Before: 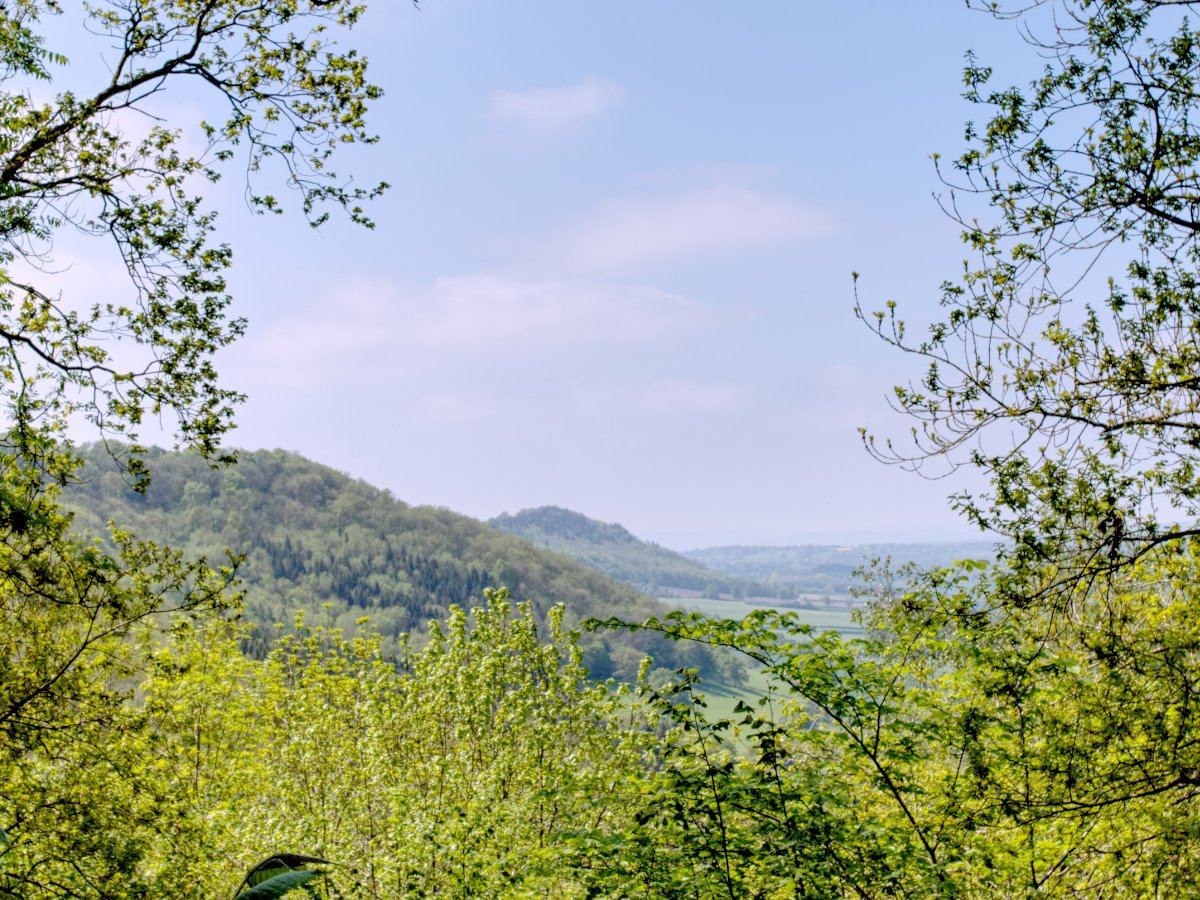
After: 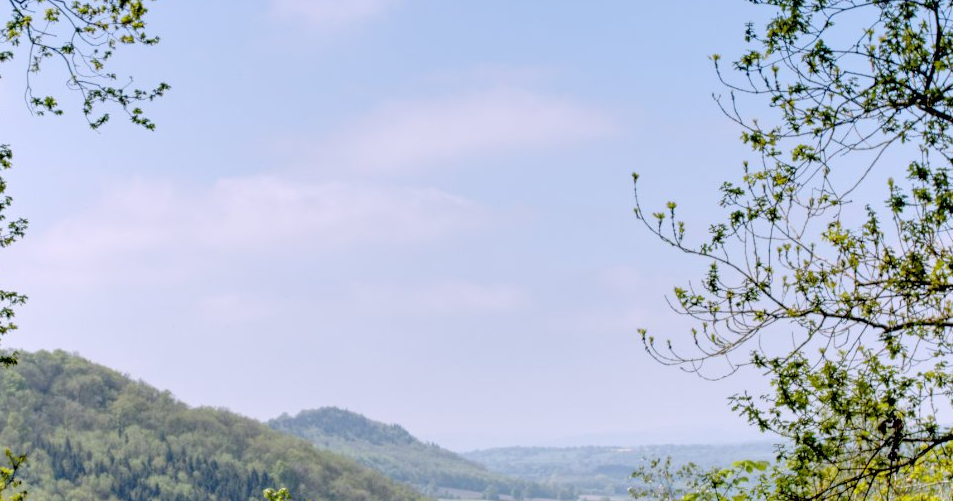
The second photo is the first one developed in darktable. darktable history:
white balance: emerald 1
crop: left 18.38%, top 11.092%, right 2.134%, bottom 33.217%
